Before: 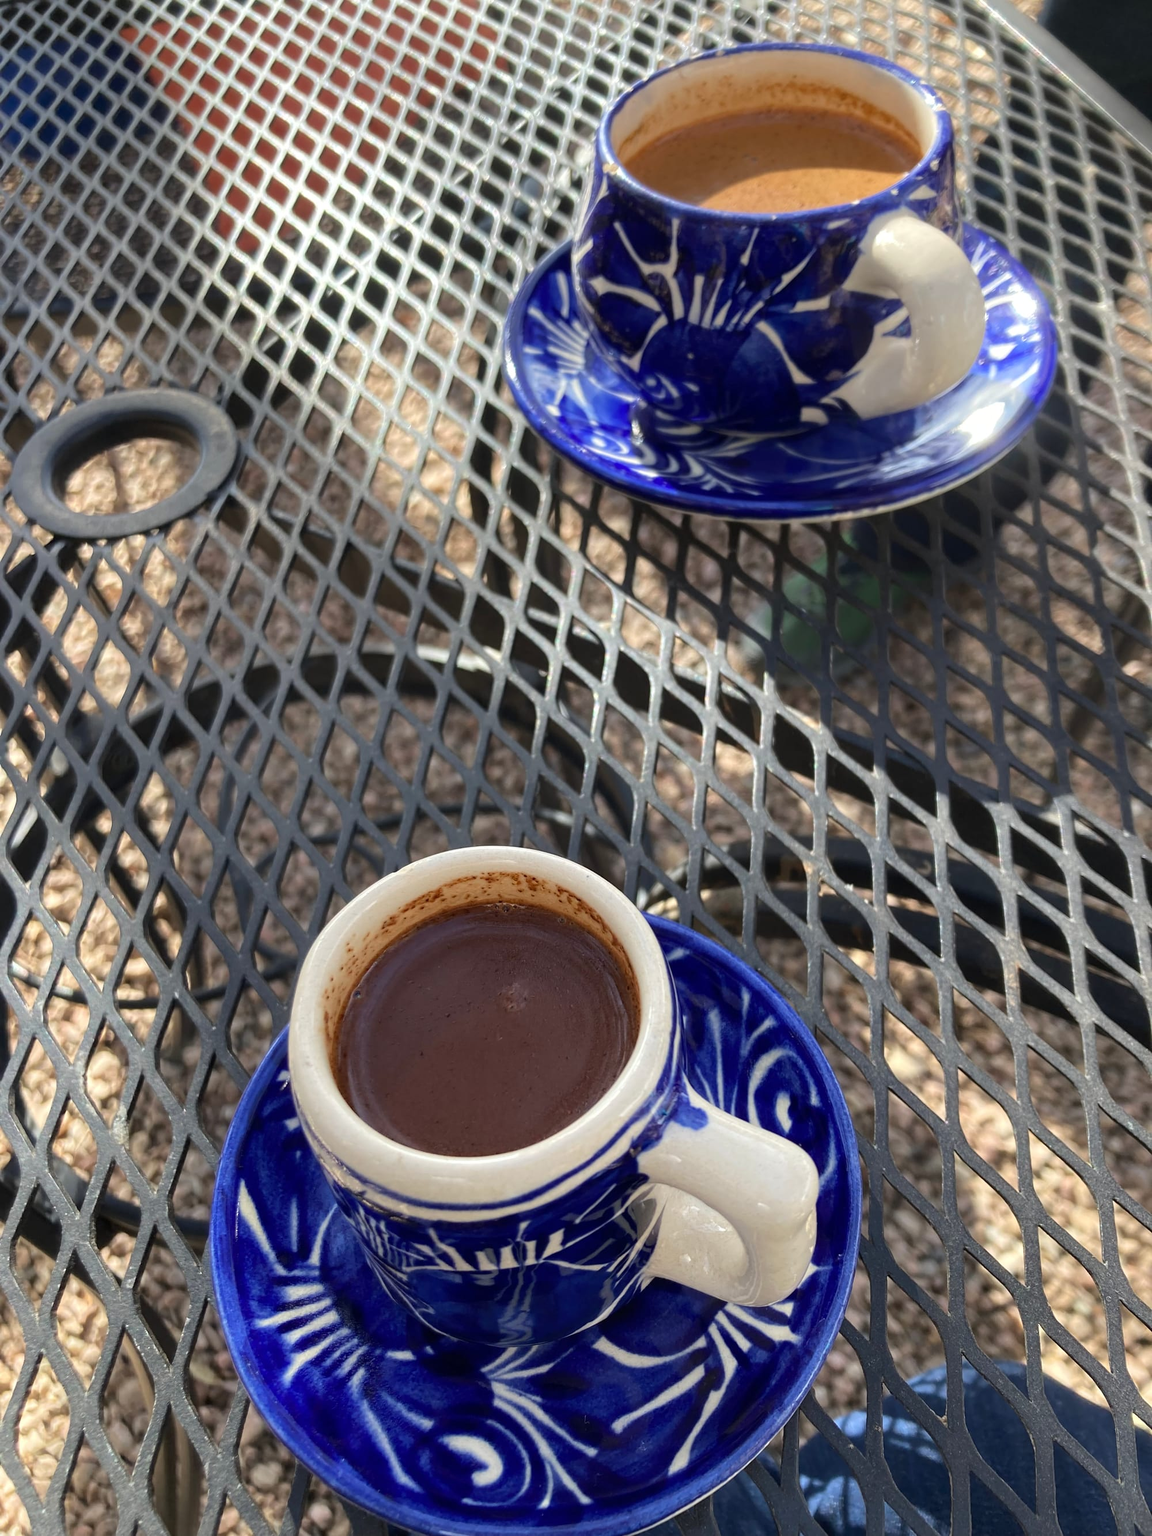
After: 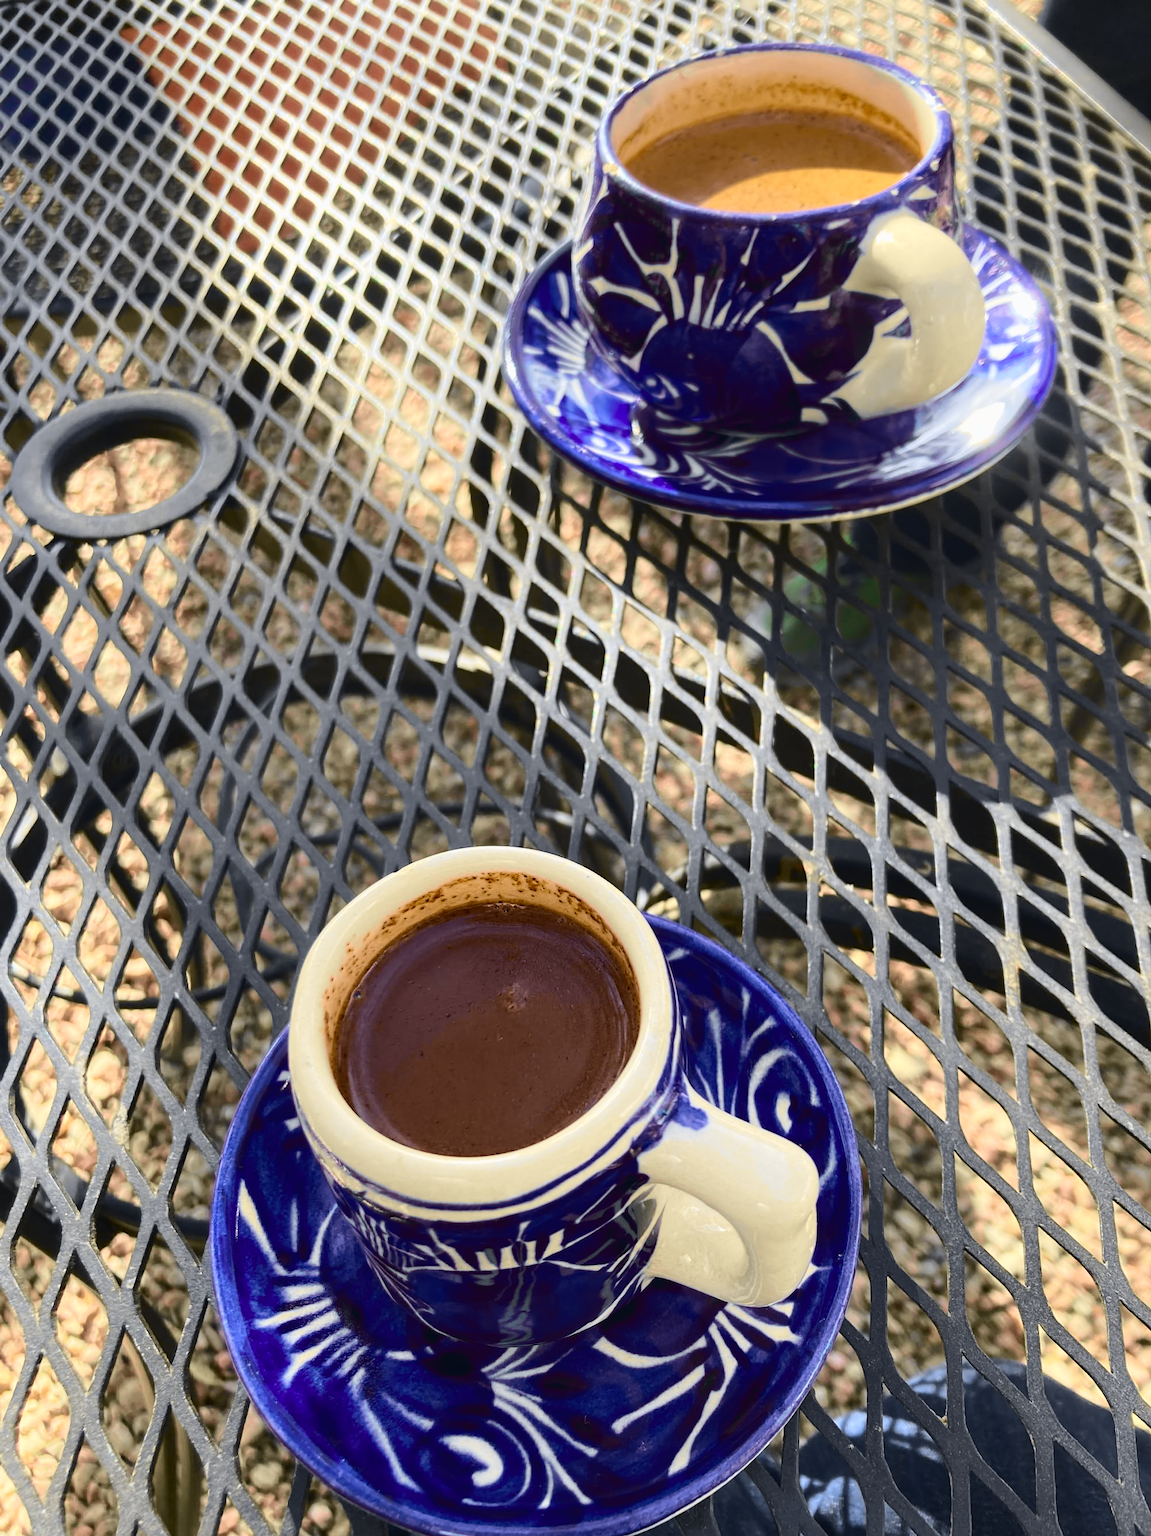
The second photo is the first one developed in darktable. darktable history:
tone curve: curves: ch0 [(0, 0.023) (0.103, 0.087) (0.277, 0.28) (0.46, 0.554) (0.569, 0.68) (0.735, 0.843) (0.994, 0.984)]; ch1 [(0, 0) (0.323, 0.284) (0.446, 0.419) (0.488, 0.497) (0.512, 0.503) (0.535, 0.556) (0.58, 0.575) (0.698, 0.732) (1, 1)]; ch2 [(0, 0) (0.369, 0.388) (0.421, 0.449) (0.478, 0.477) (0.502, 0.501) (0.526, 0.567) (0.573, 0.601) (0.656, 0.713) (1, 1)], color space Lab, independent channels, preserve colors none
